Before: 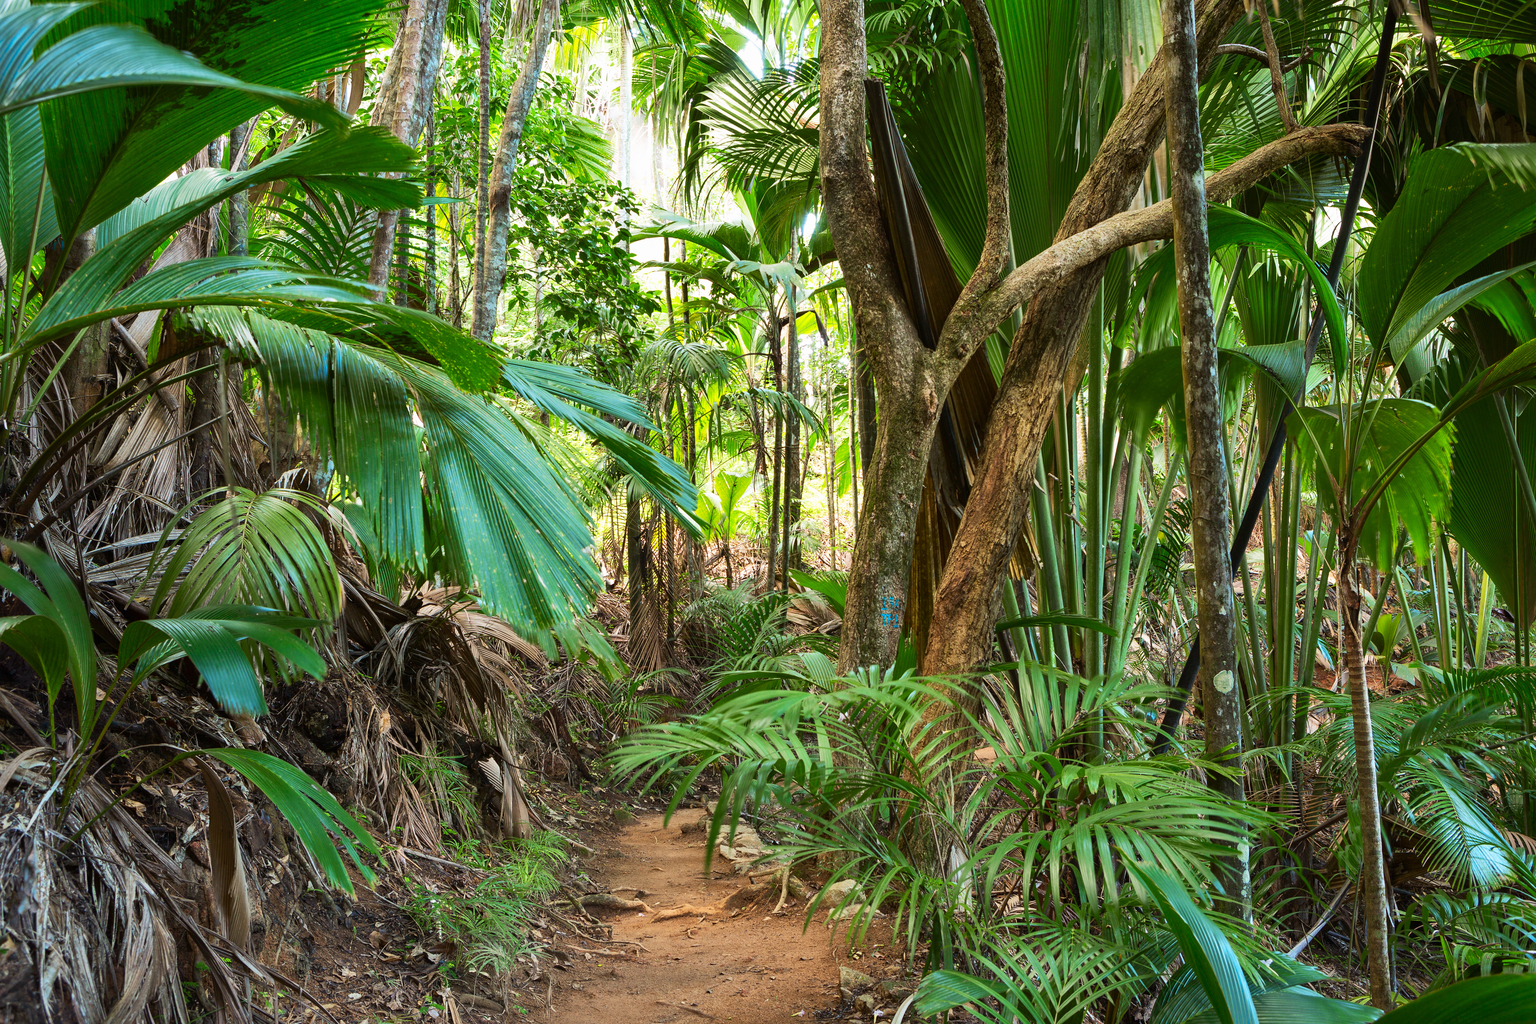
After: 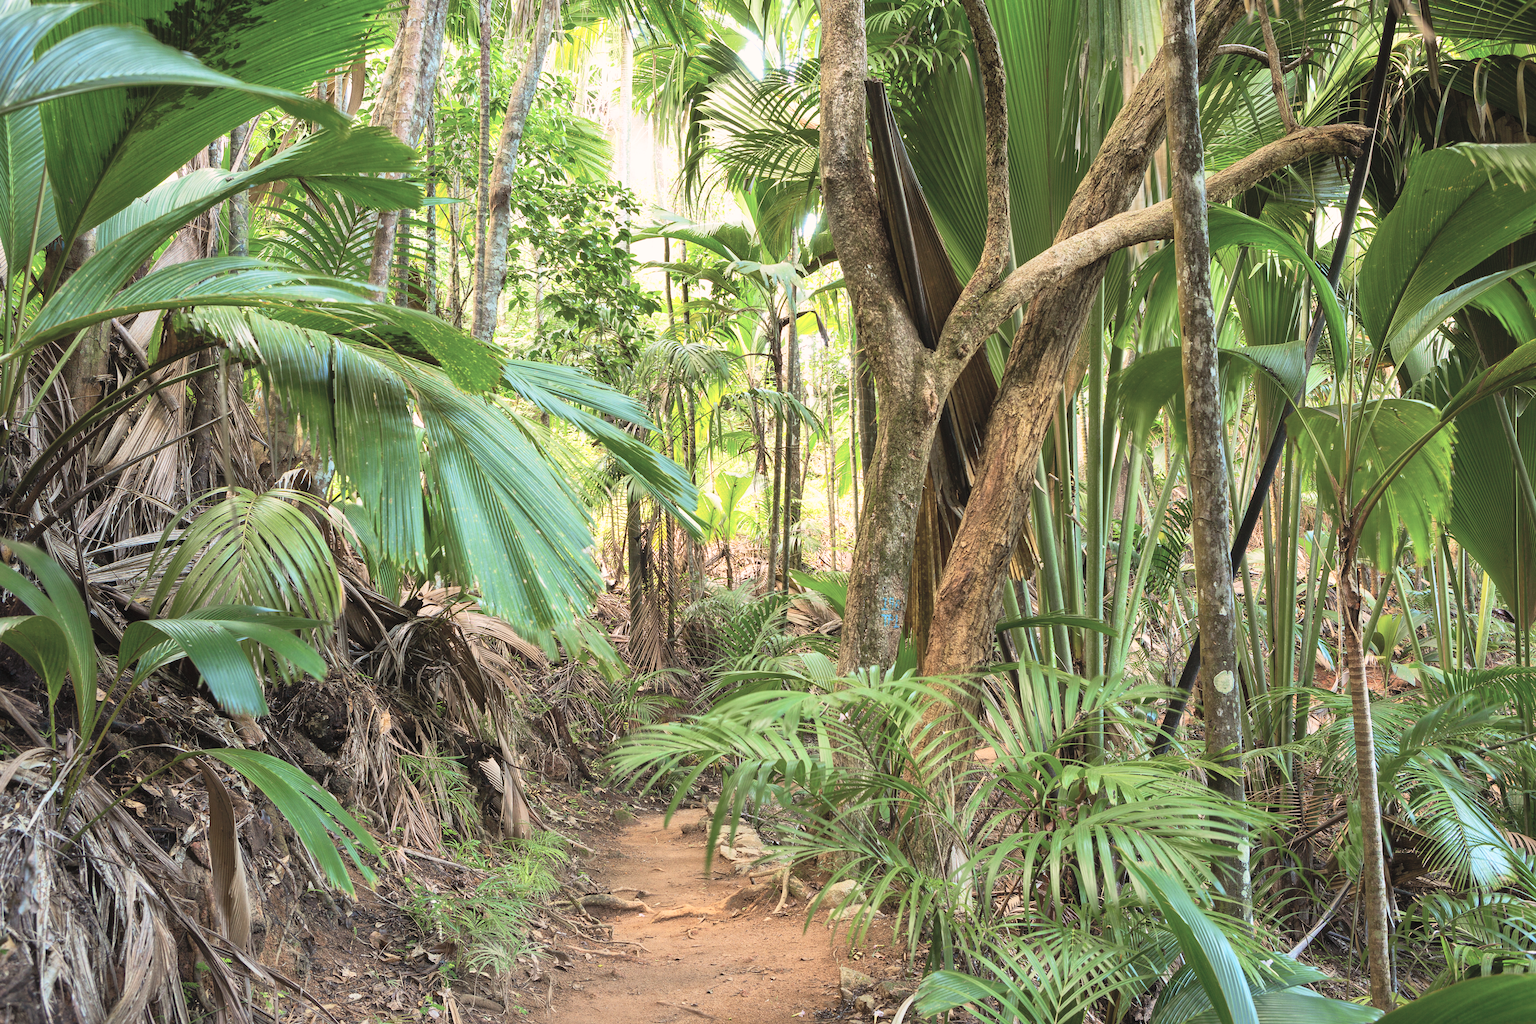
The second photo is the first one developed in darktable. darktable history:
contrast brightness saturation: contrast 0.1, brightness 0.3, saturation 0.14
color correction: highlights a* 5.59, highlights b* 5.24, saturation 0.68
